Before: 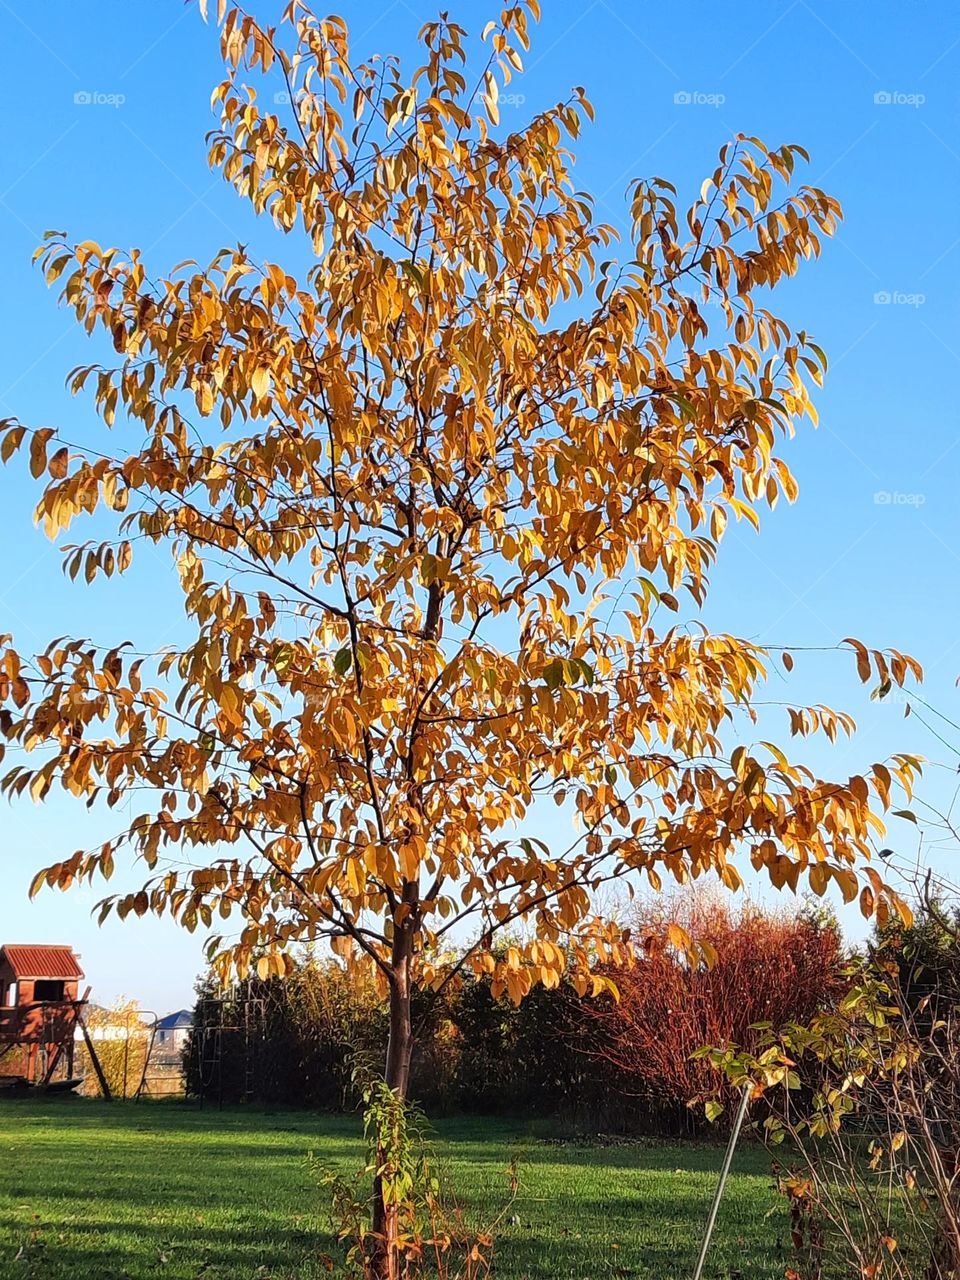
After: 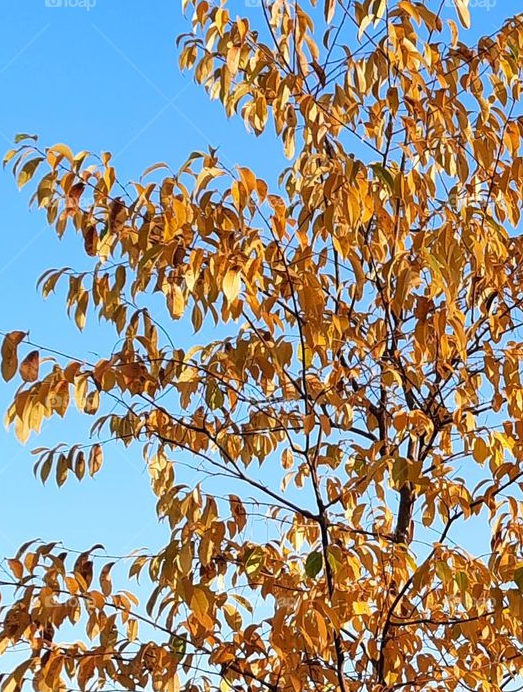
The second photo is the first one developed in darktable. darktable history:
crop and rotate: left 3.07%, top 7.626%, right 42.422%, bottom 38.235%
